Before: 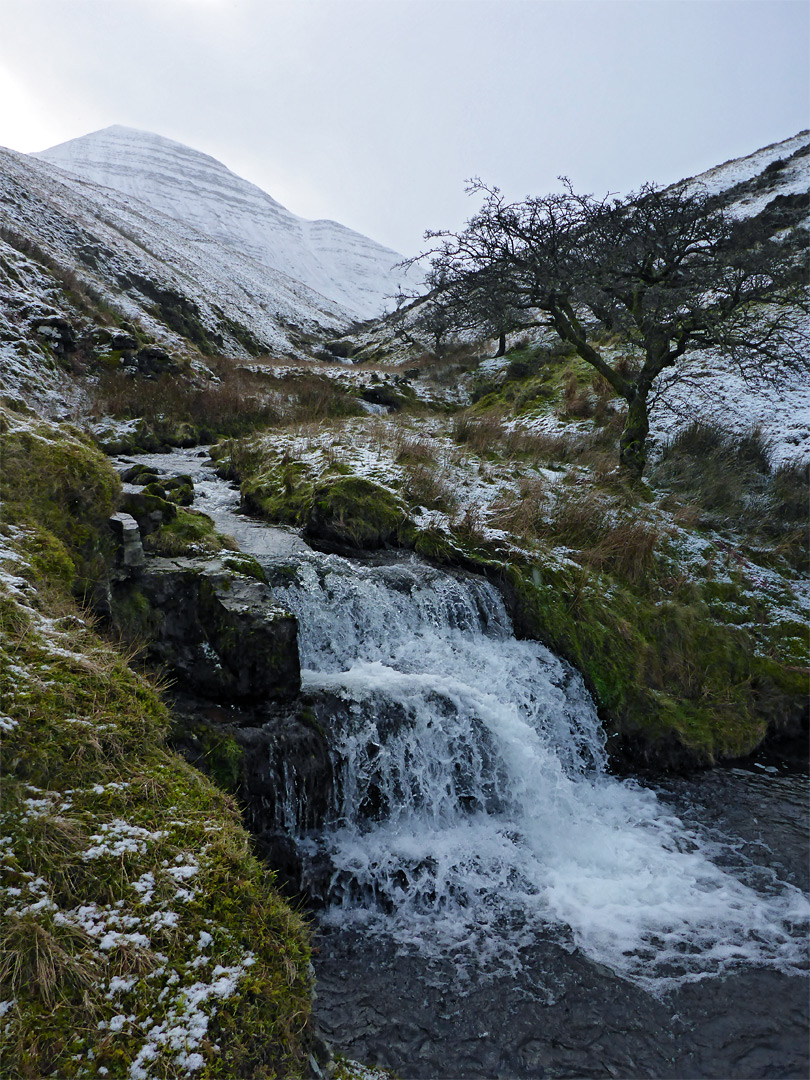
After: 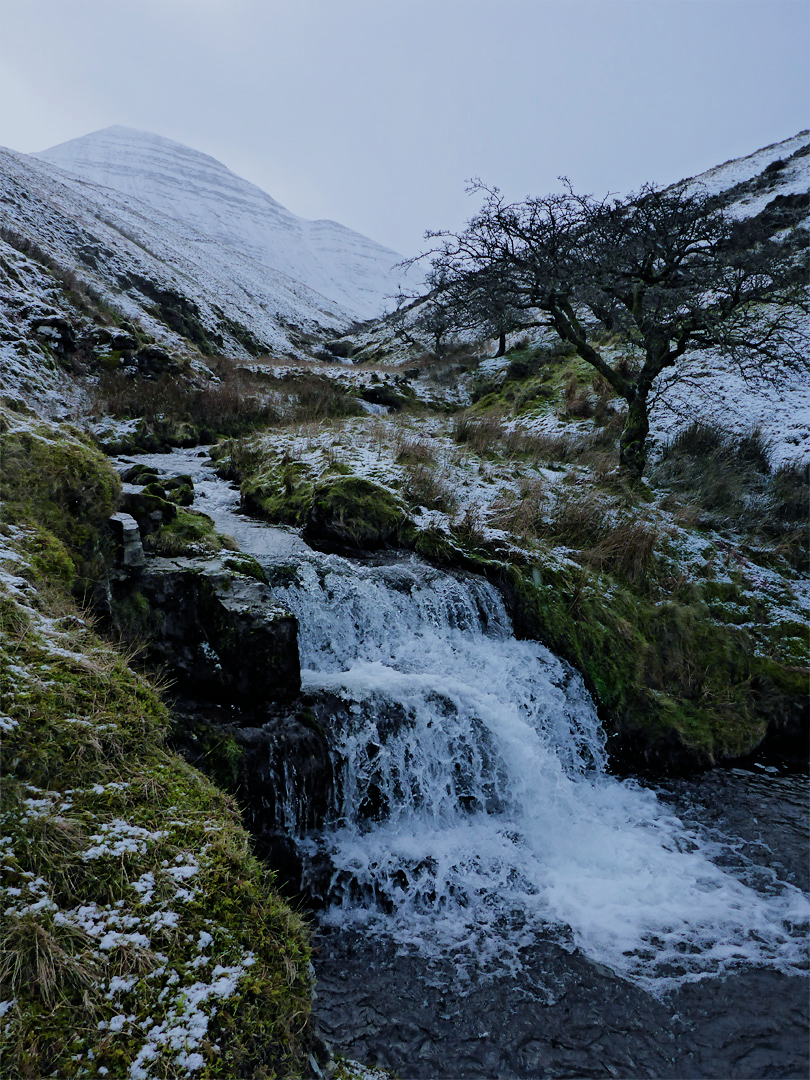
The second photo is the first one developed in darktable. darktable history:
filmic rgb: black relative exposure -7.65 EV, white relative exposure 4.56 EV, hardness 3.61
color calibration: x 0.372, y 0.386, temperature 4283.97 K
